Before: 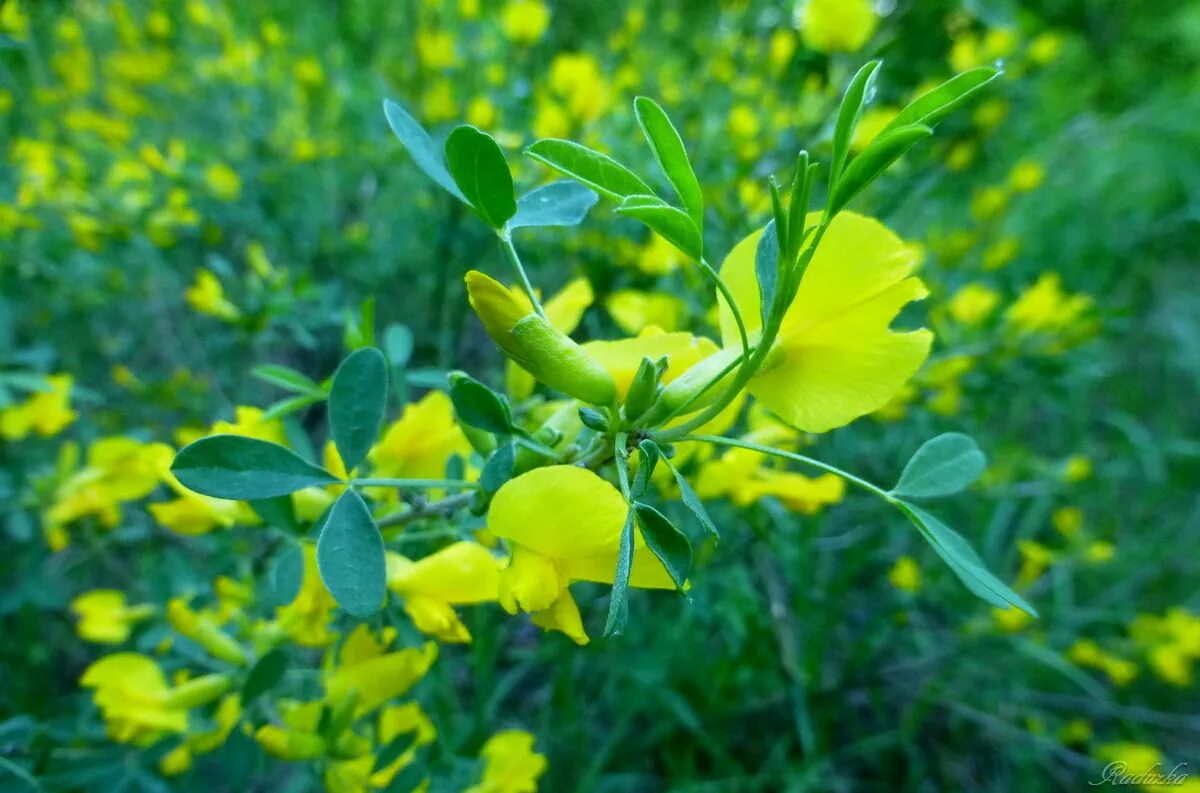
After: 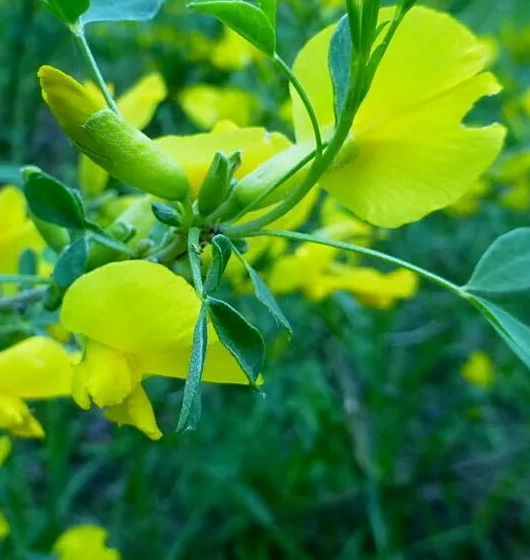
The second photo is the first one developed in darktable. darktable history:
crop: left 35.588%, top 25.898%, right 20.217%, bottom 3.375%
sharpen: amount 0.209
exposure: exposure -0.072 EV, compensate highlight preservation false
